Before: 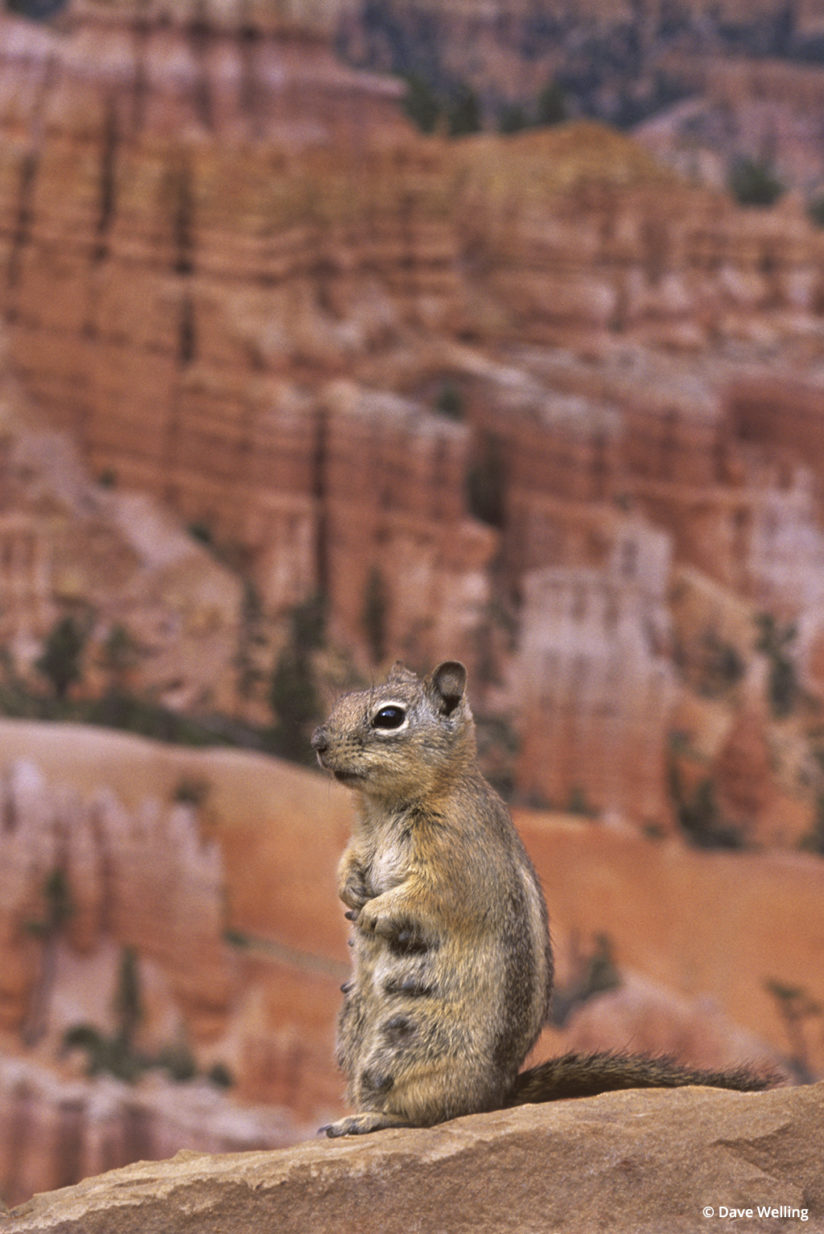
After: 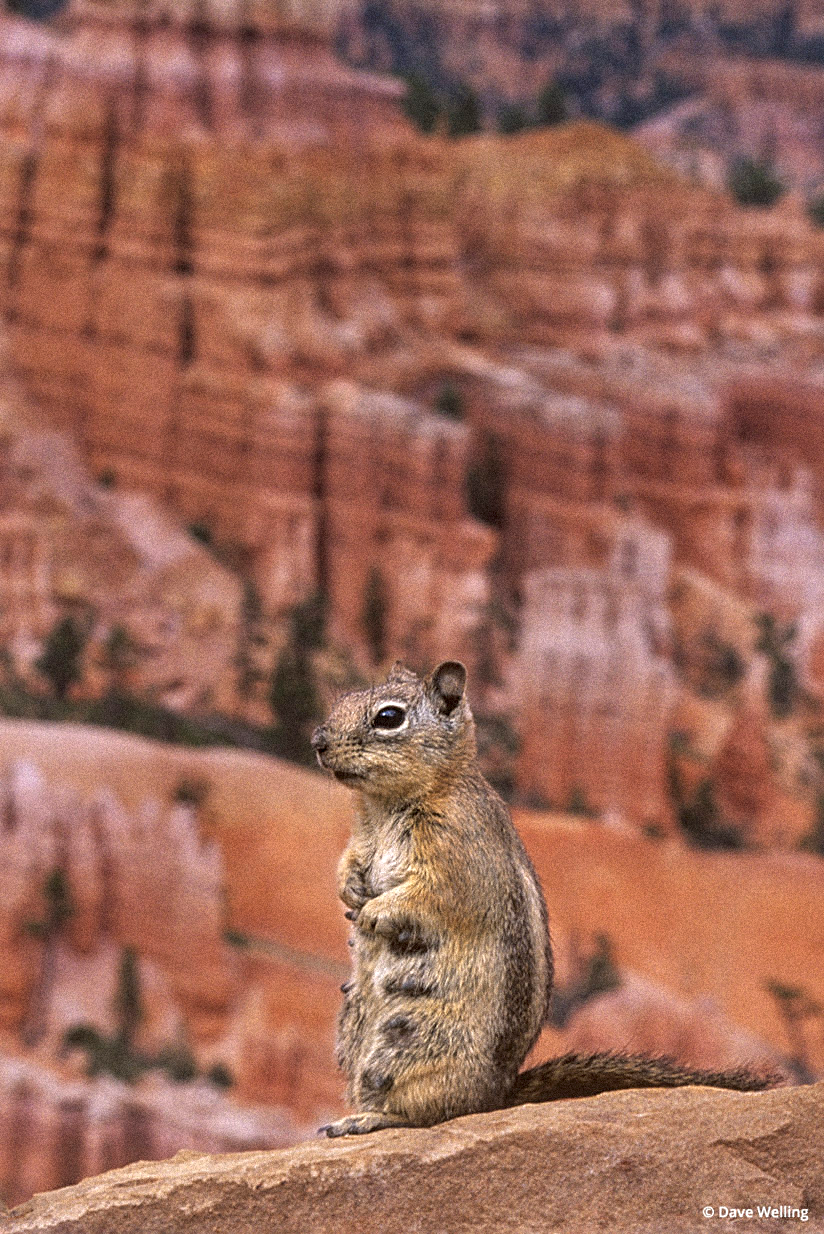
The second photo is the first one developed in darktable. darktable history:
local contrast: on, module defaults
grain: strength 35%, mid-tones bias 0%
sharpen: on, module defaults
